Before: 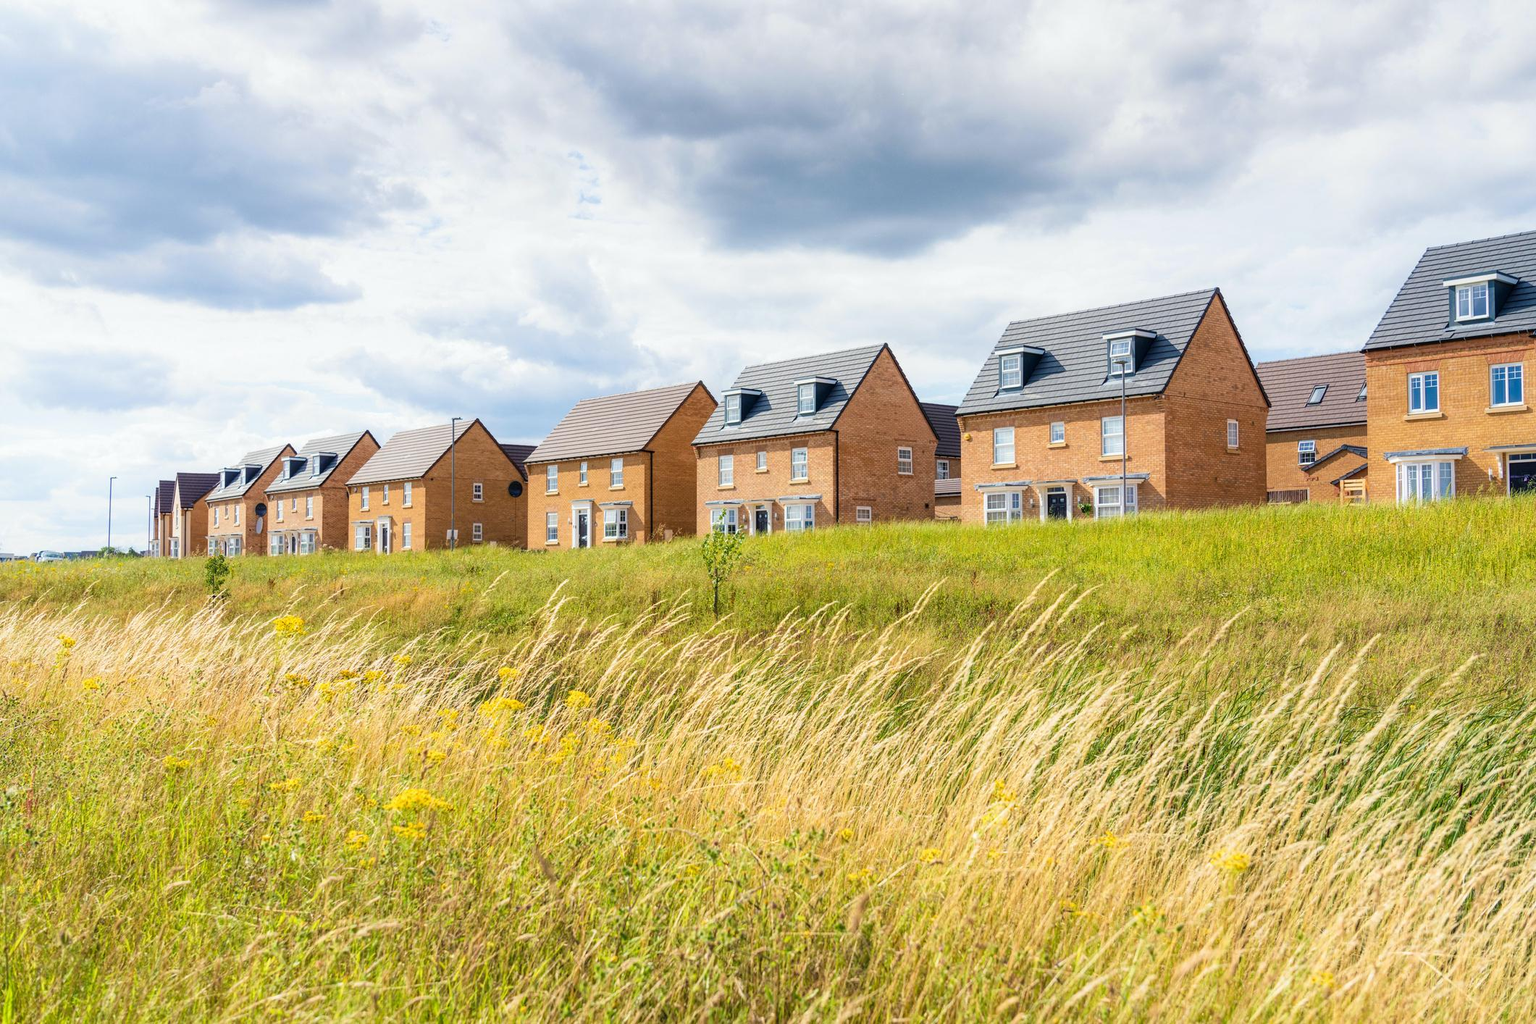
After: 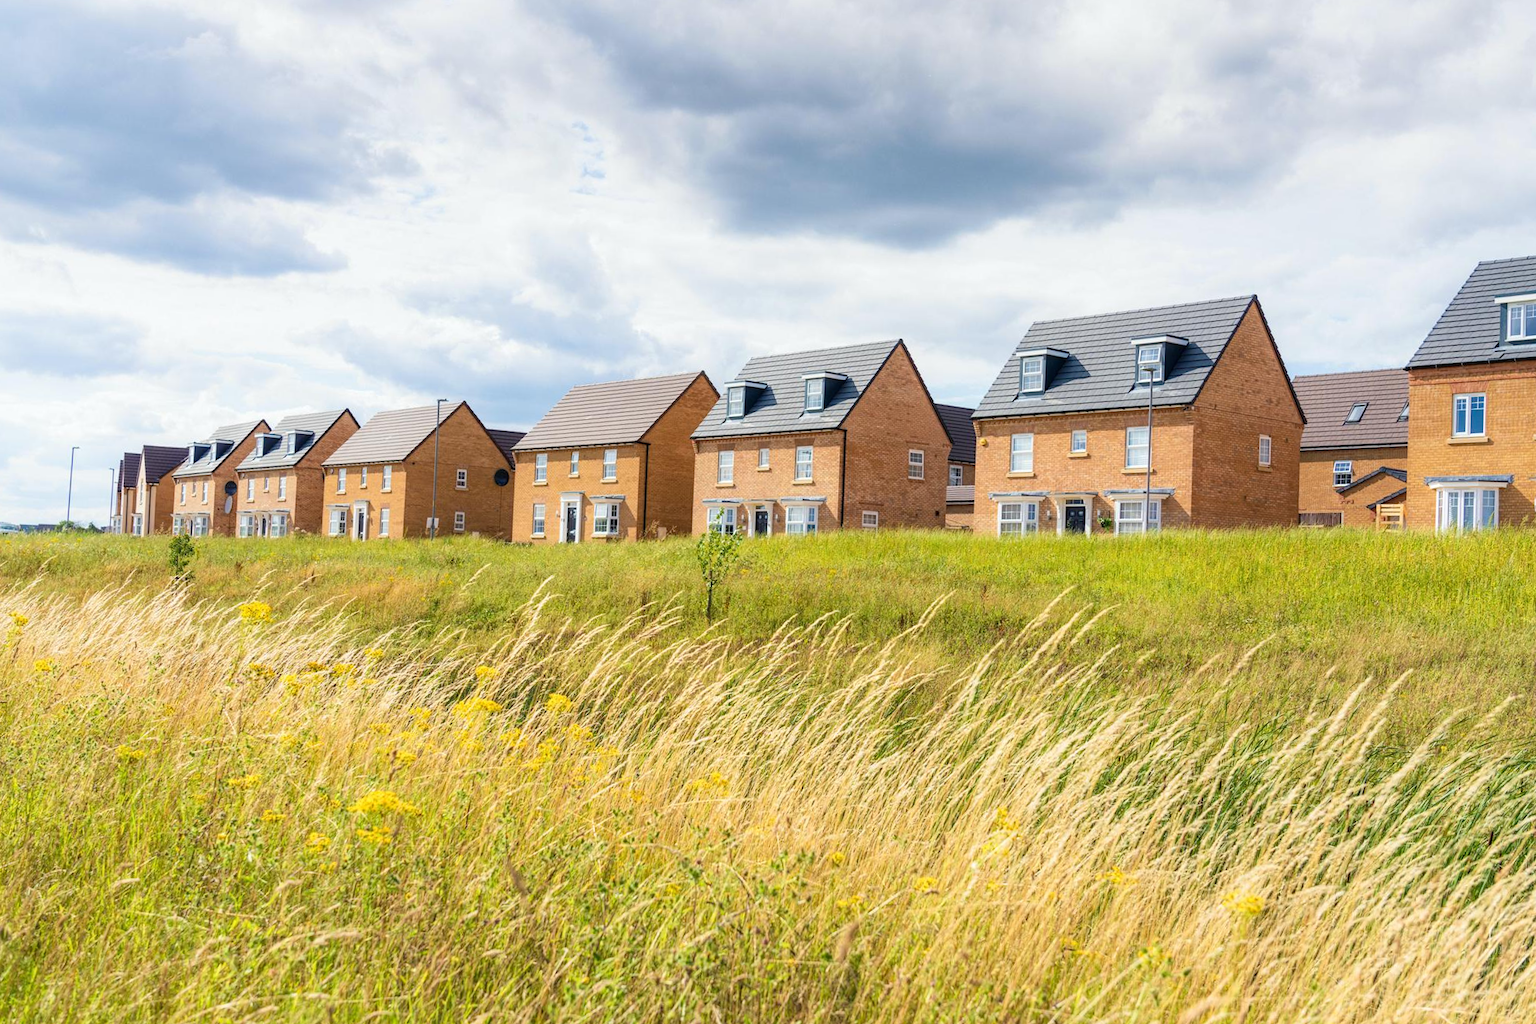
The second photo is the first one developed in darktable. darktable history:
crop and rotate: angle -2.38°
tone equalizer: on, module defaults
